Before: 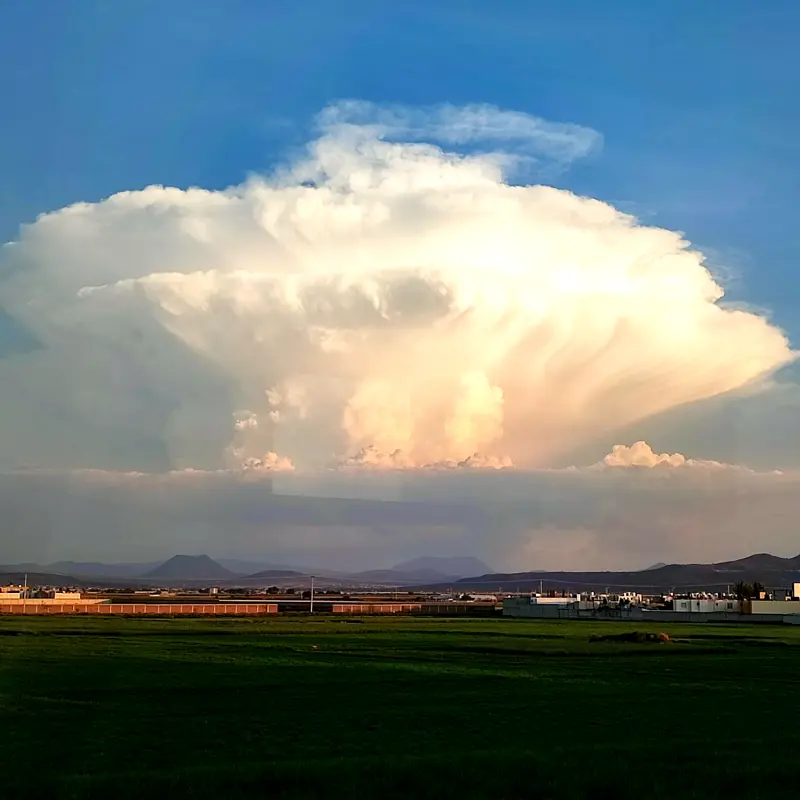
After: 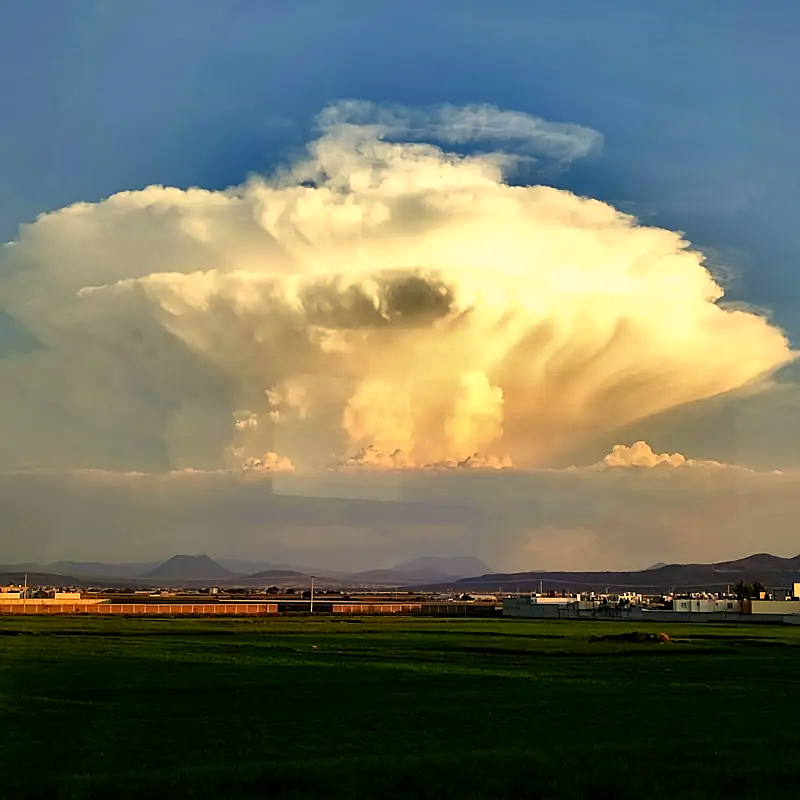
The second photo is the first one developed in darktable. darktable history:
shadows and highlights: shadows 24.5, highlights -78.15, soften with gaussian
color correction: highlights a* 2.72, highlights b* 22.8
sharpen: amount 0.2
